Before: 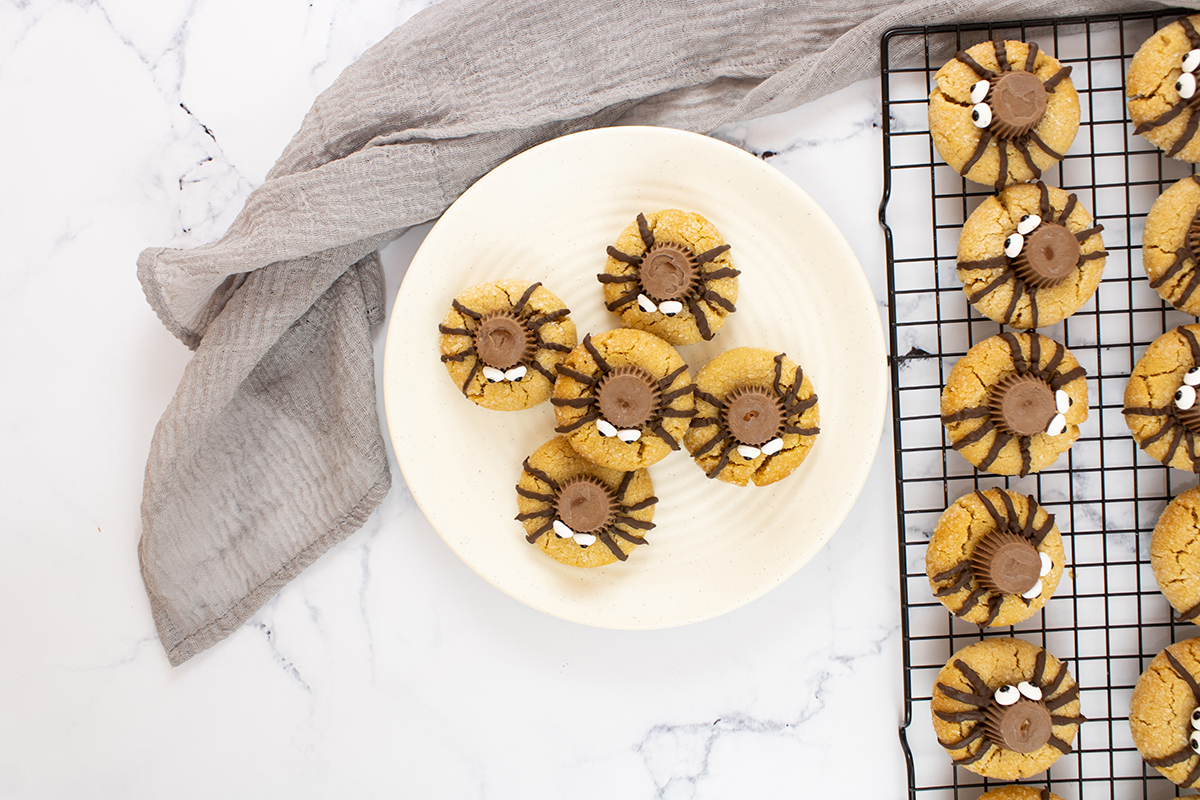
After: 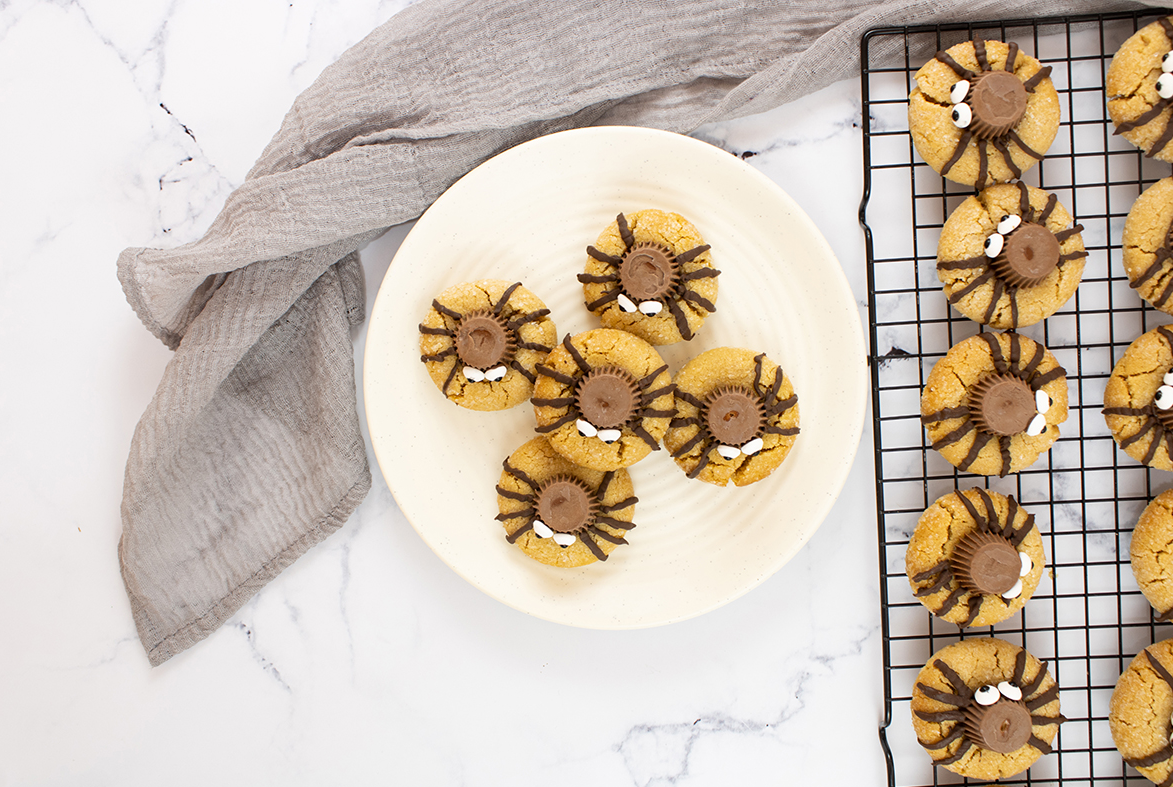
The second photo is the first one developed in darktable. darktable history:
crop and rotate: left 1.693%, right 0.531%, bottom 1.505%
